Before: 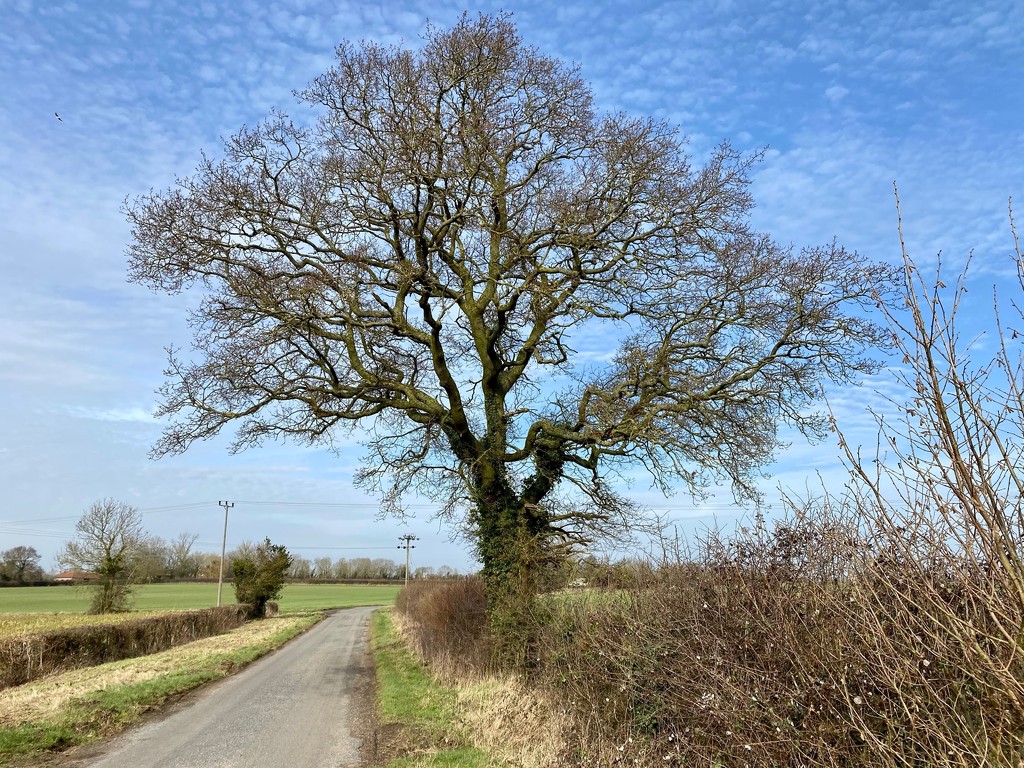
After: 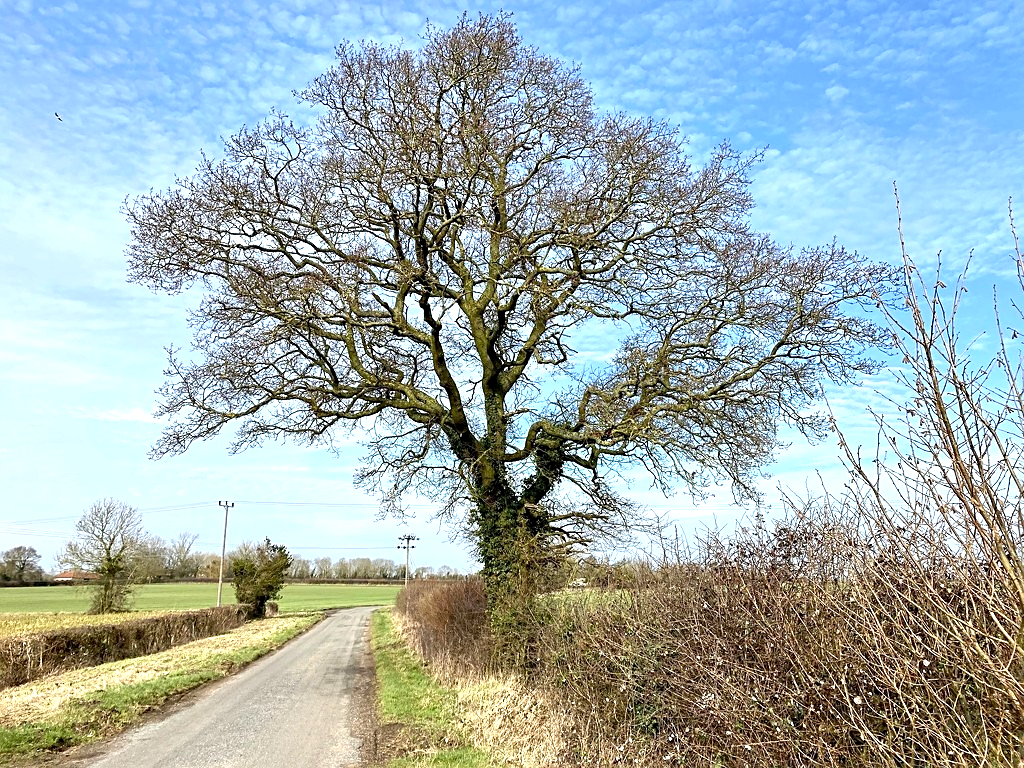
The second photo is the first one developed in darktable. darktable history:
exposure: black level correction 0.001, exposure 0.673 EV, compensate highlight preservation false
sharpen: on, module defaults
